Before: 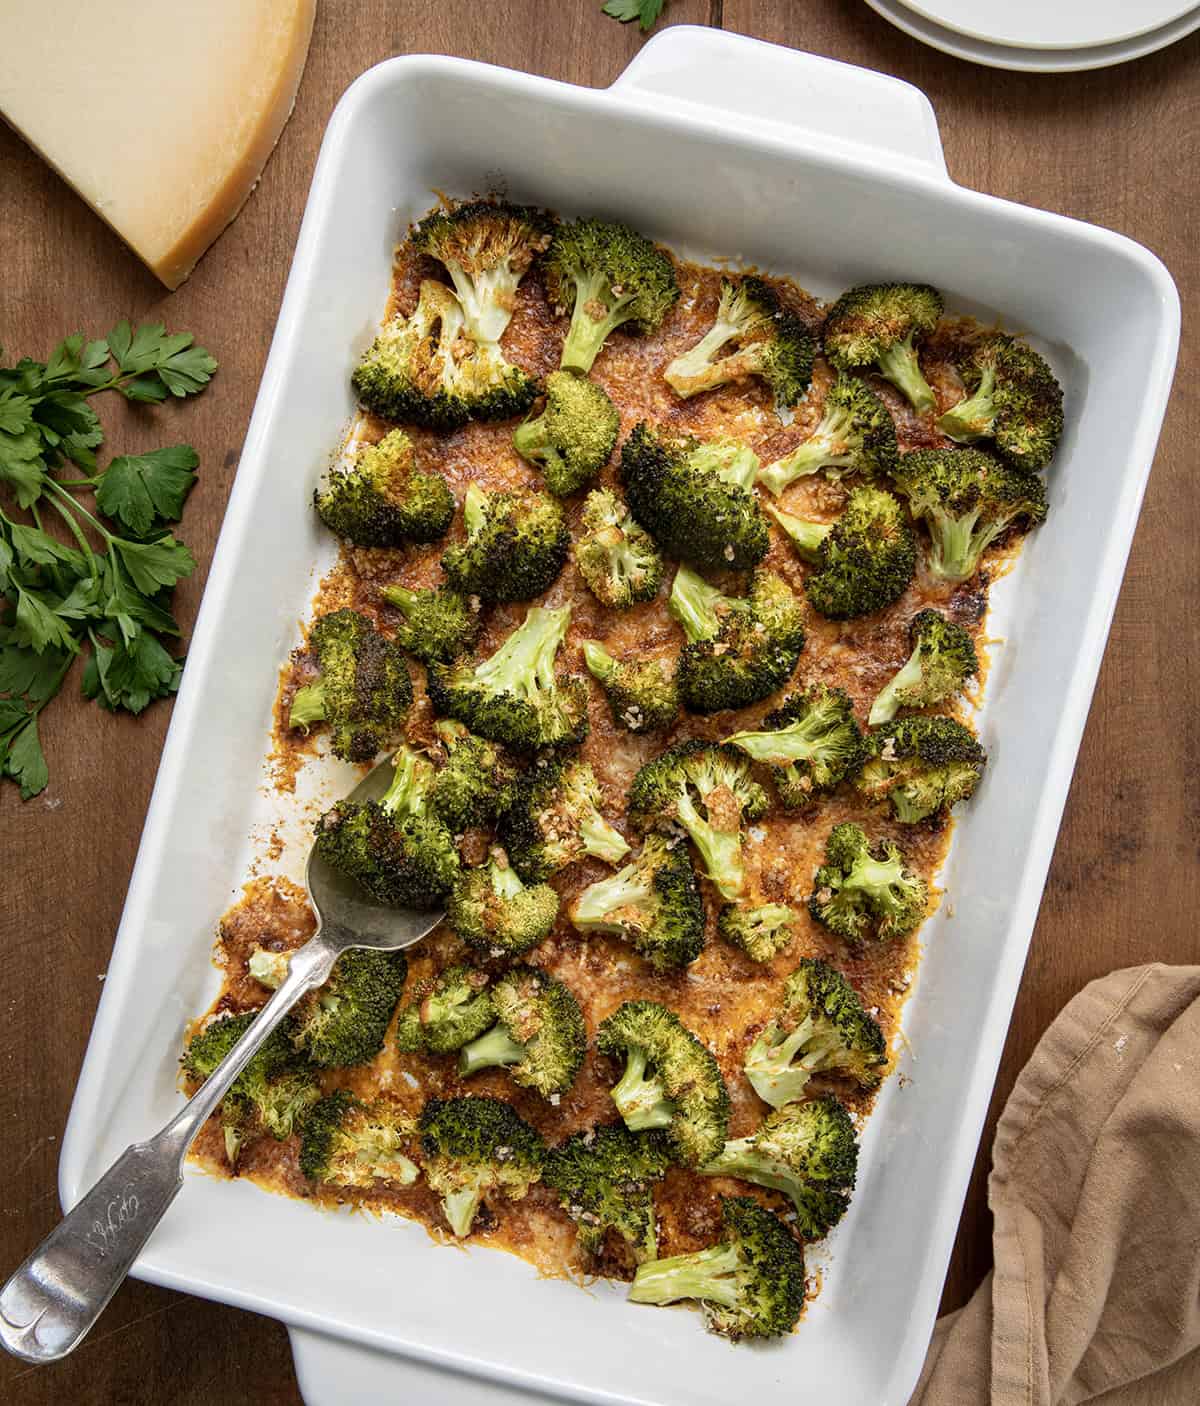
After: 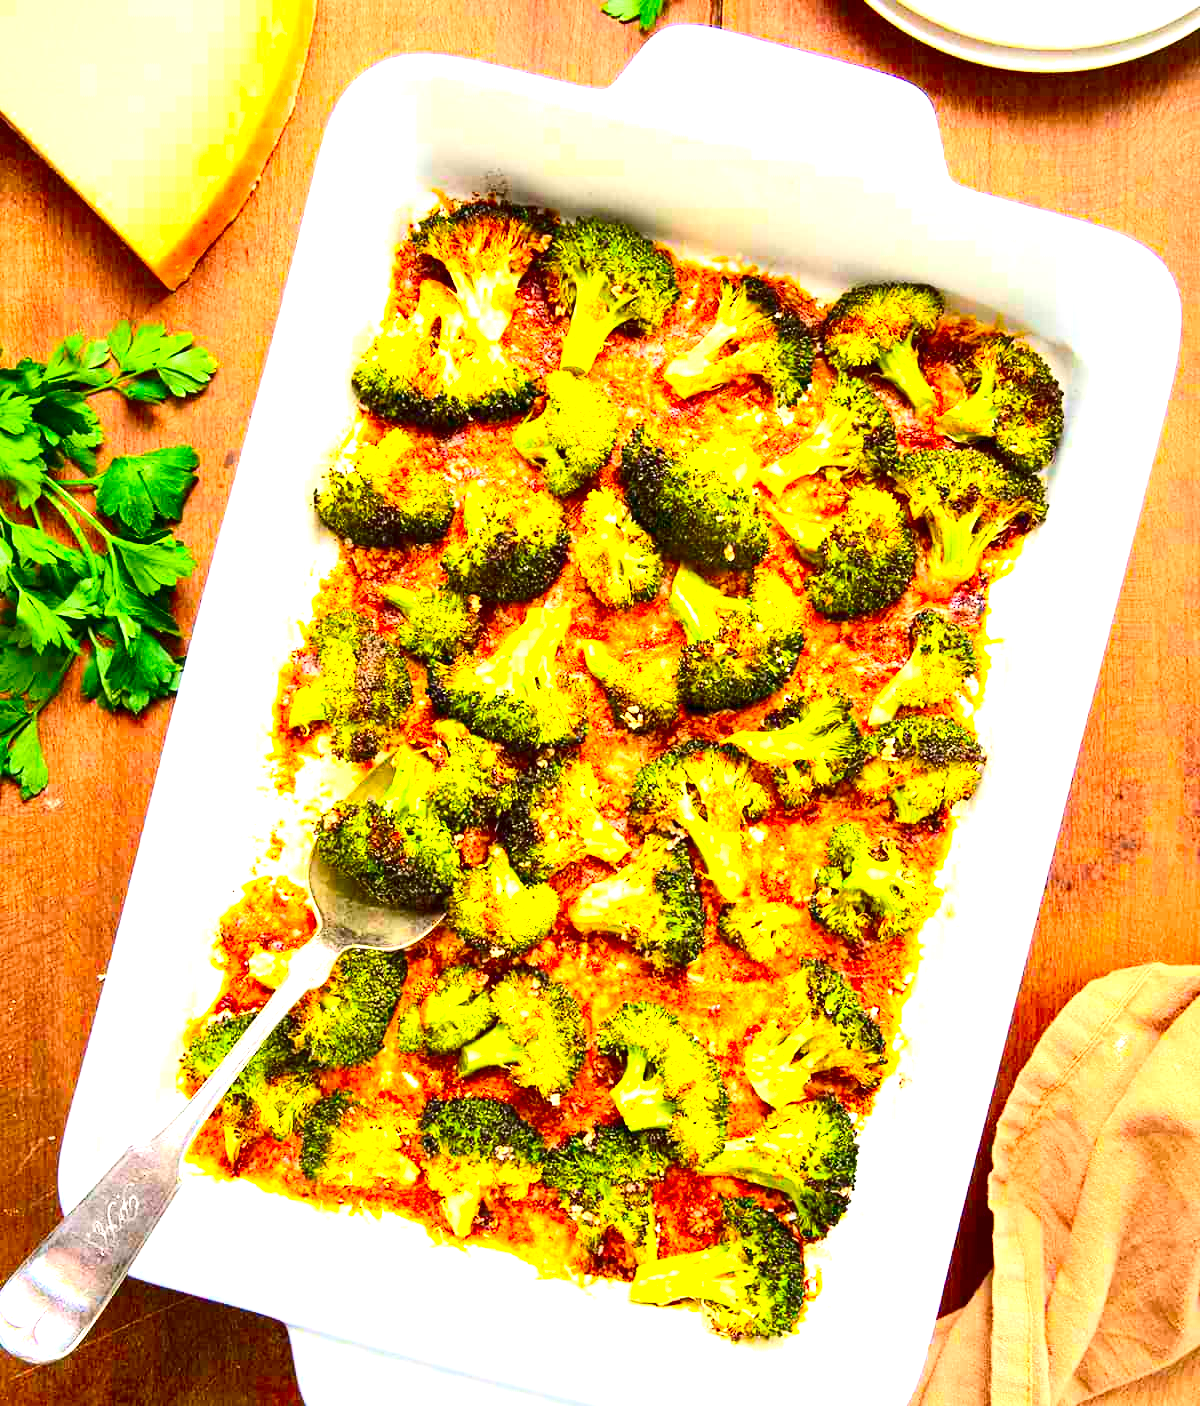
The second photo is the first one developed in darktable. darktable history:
exposure: exposure 2 EV, compensate exposure bias true, compensate highlight preservation false
contrast brightness saturation: contrast 0.26, brightness 0.02, saturation 0.87
